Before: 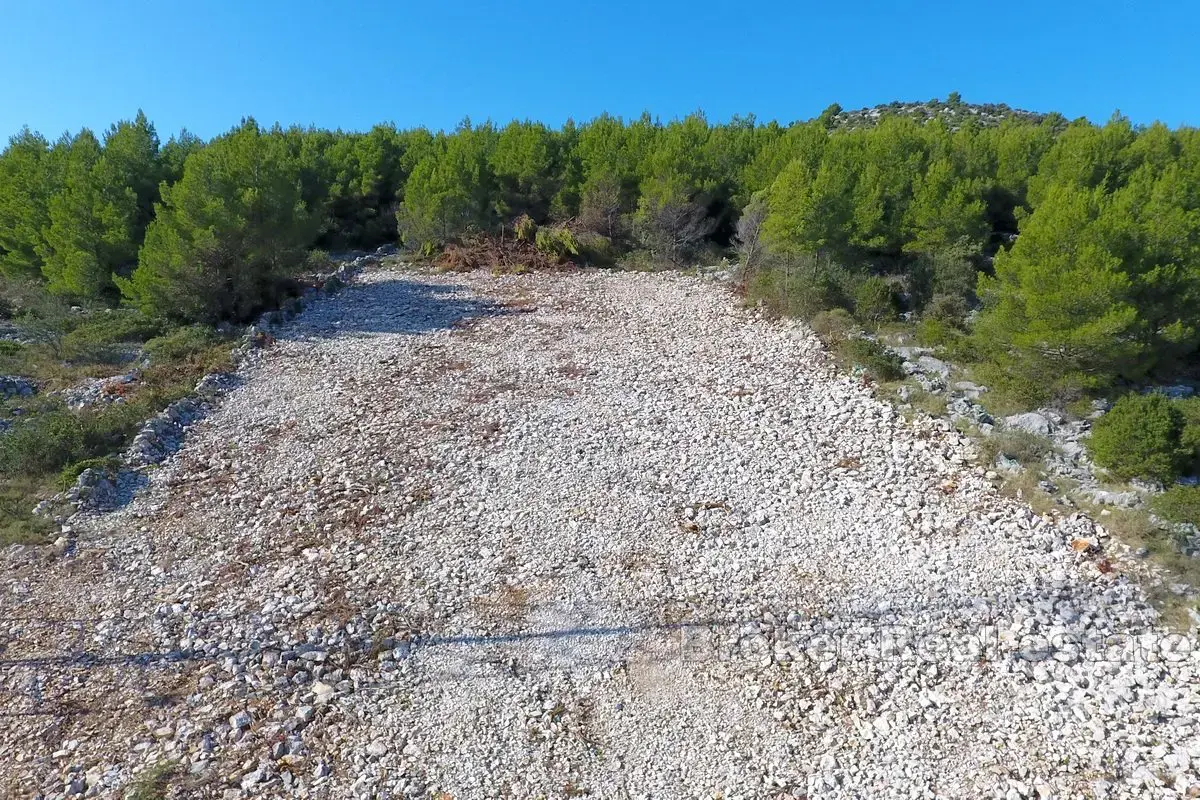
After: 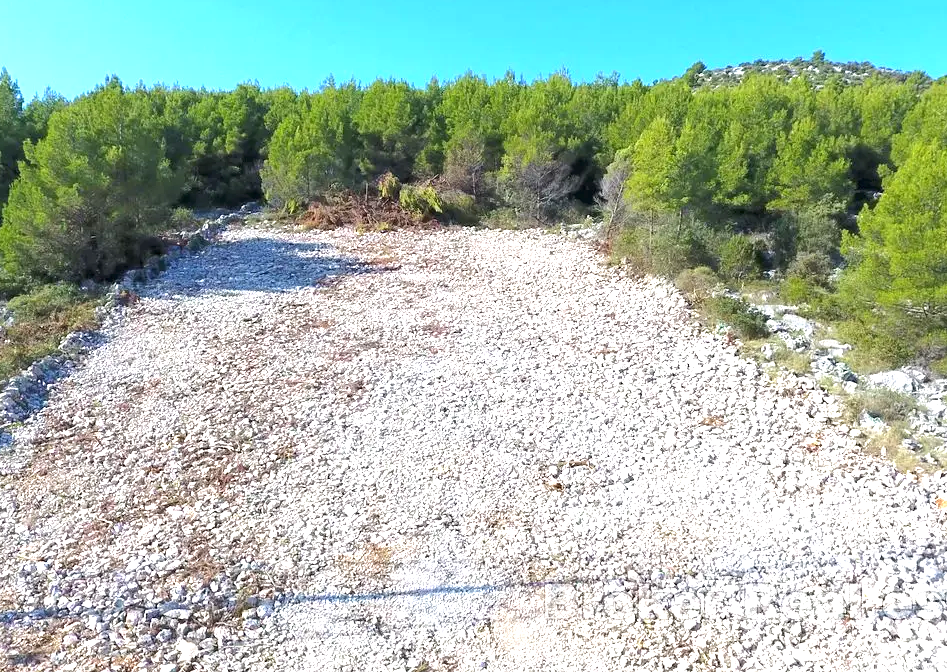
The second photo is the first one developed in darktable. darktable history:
exposure: black level correction 0, exposure 1.2 EV, compensate highlight preservation false
crop: left 11.408%, top 5.315%, right 9.596%, bottom 10.648%
